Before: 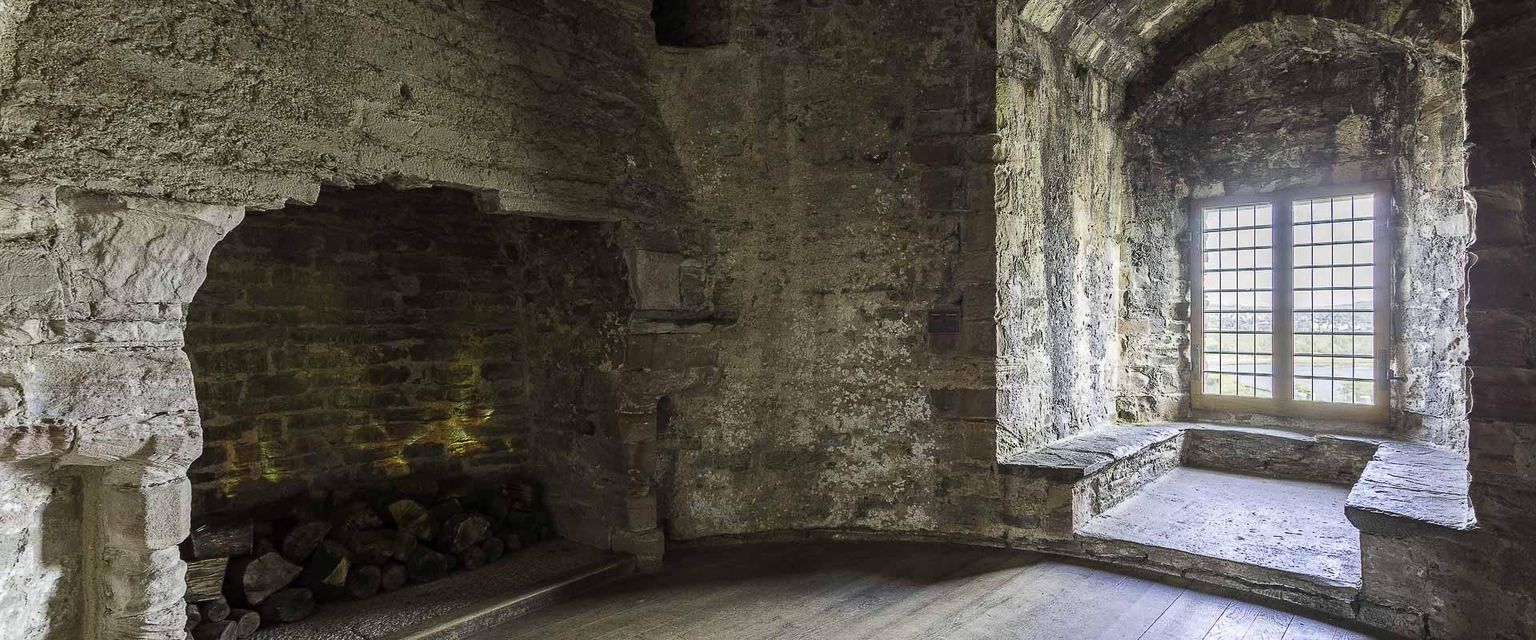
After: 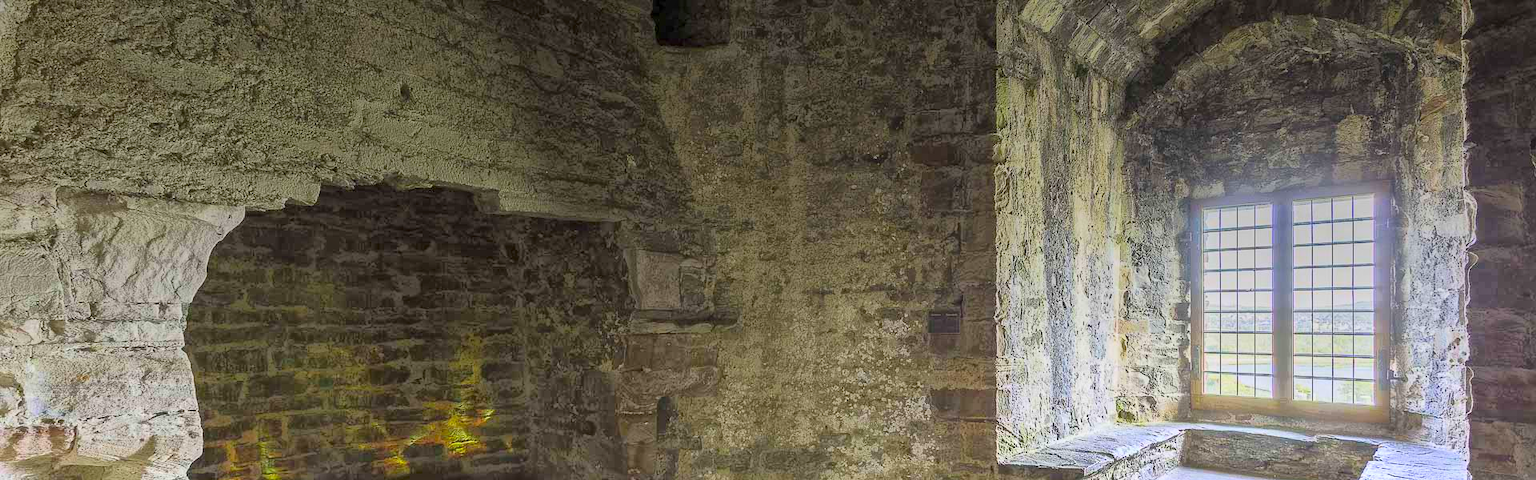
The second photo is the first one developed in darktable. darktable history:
exposure: exposure 0.661 EV, compensate highlight preservation false
crop: bottom 24.967%
graduated density: density -3.9 EV
global tonemap: drago (1, 100), detail 1
